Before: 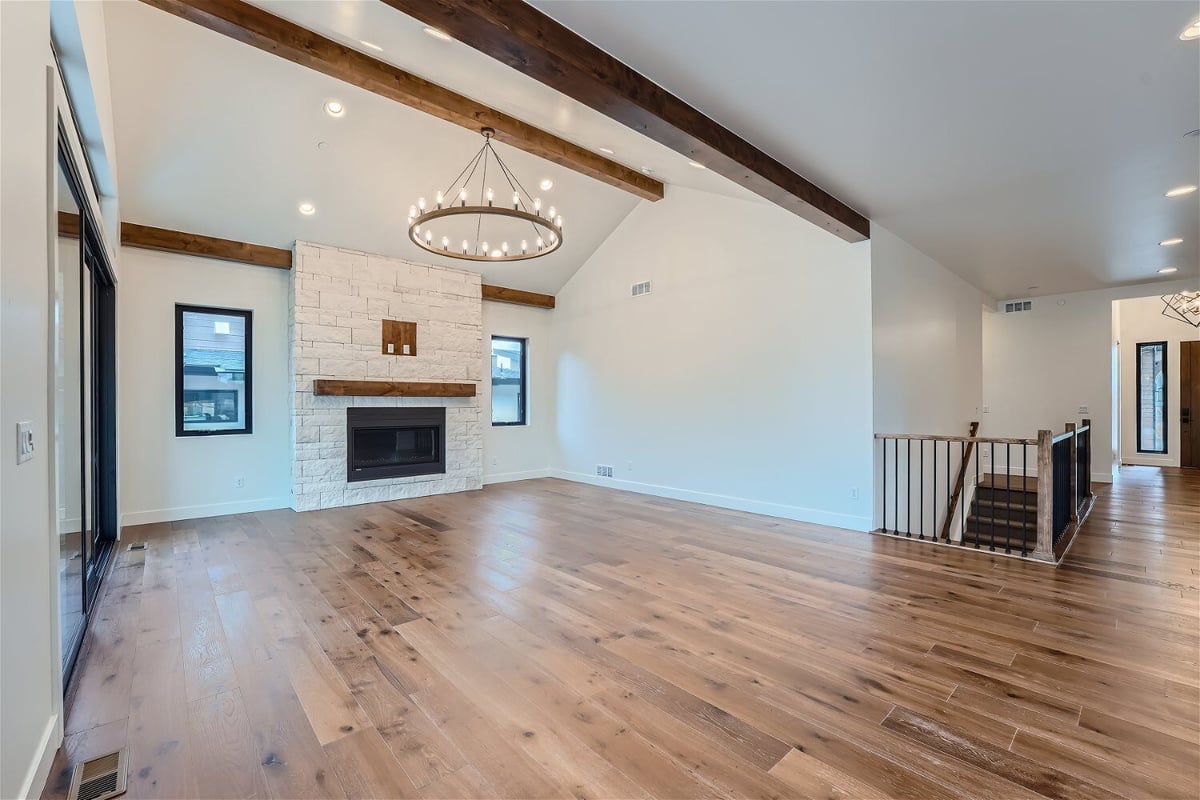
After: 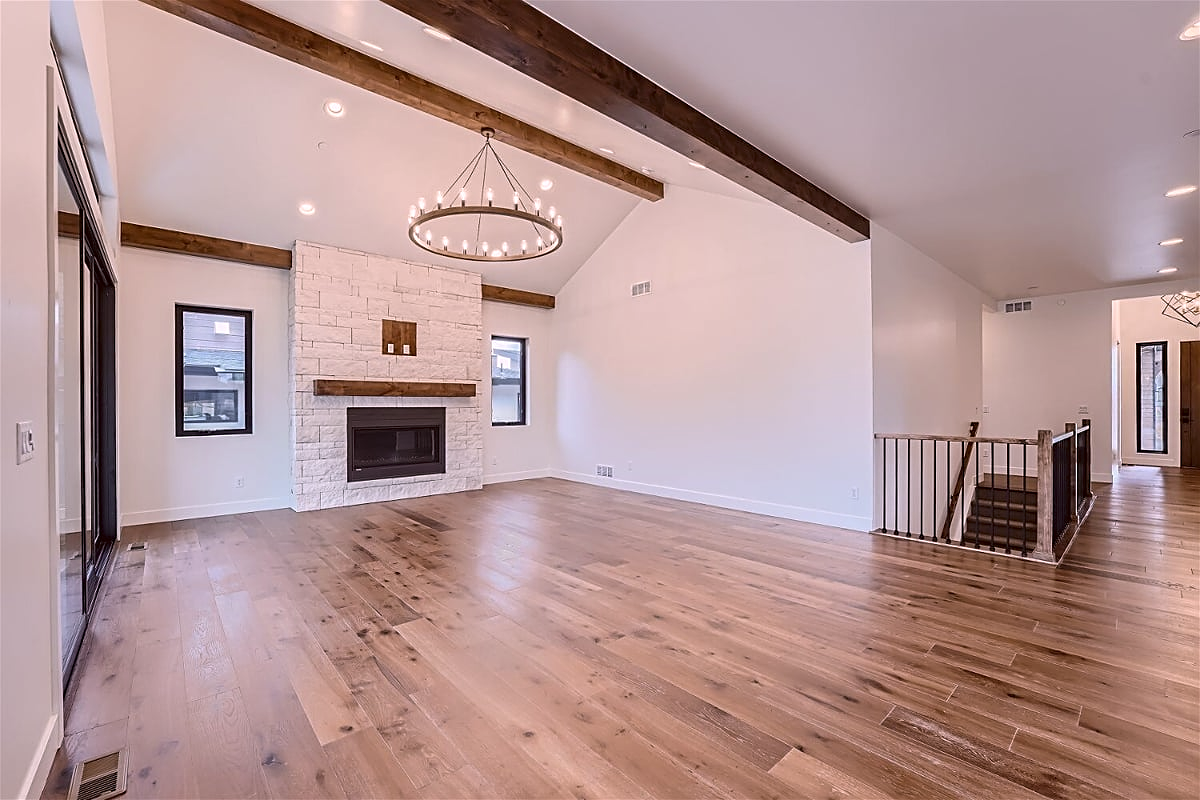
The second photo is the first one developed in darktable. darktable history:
color correction: highlights a* 10.21, highlights b* 9.79, shadows a* 8.61, shadows b* 7.88, saturation 0.8
sharpen: on, module defaults
white balance: red 1.004, blue 1.096
